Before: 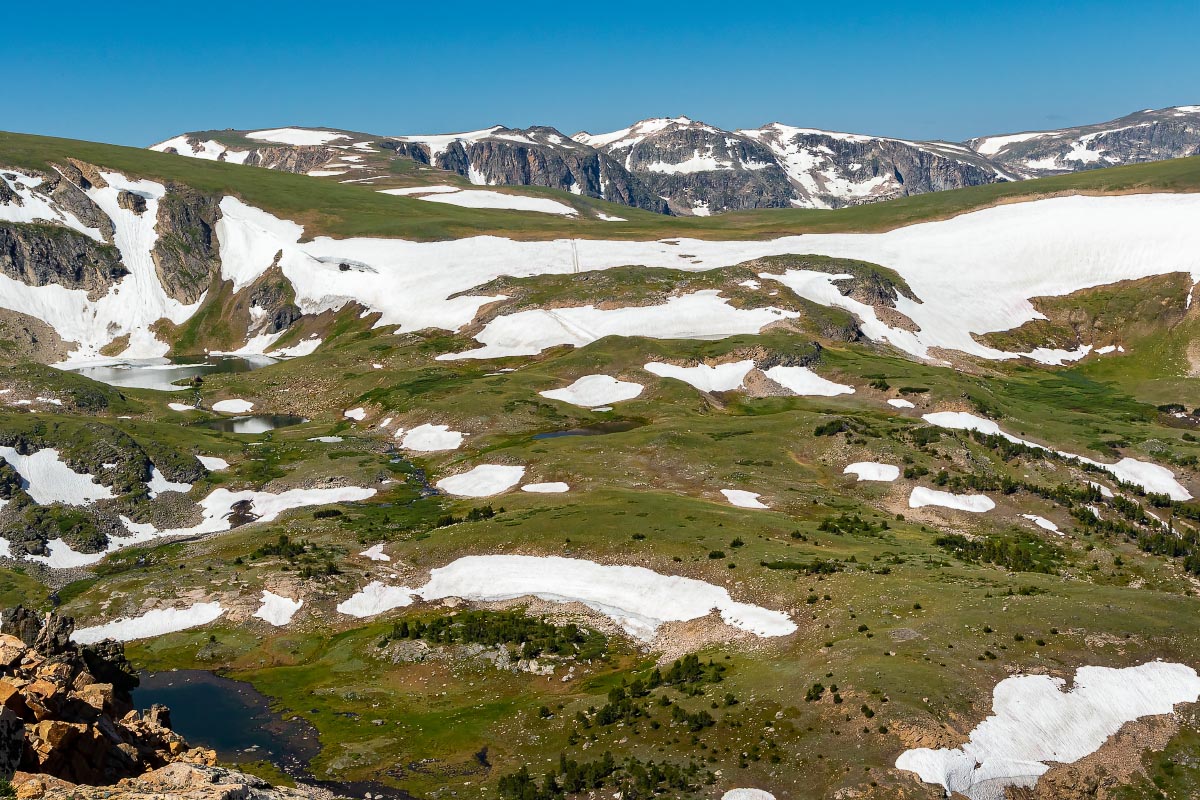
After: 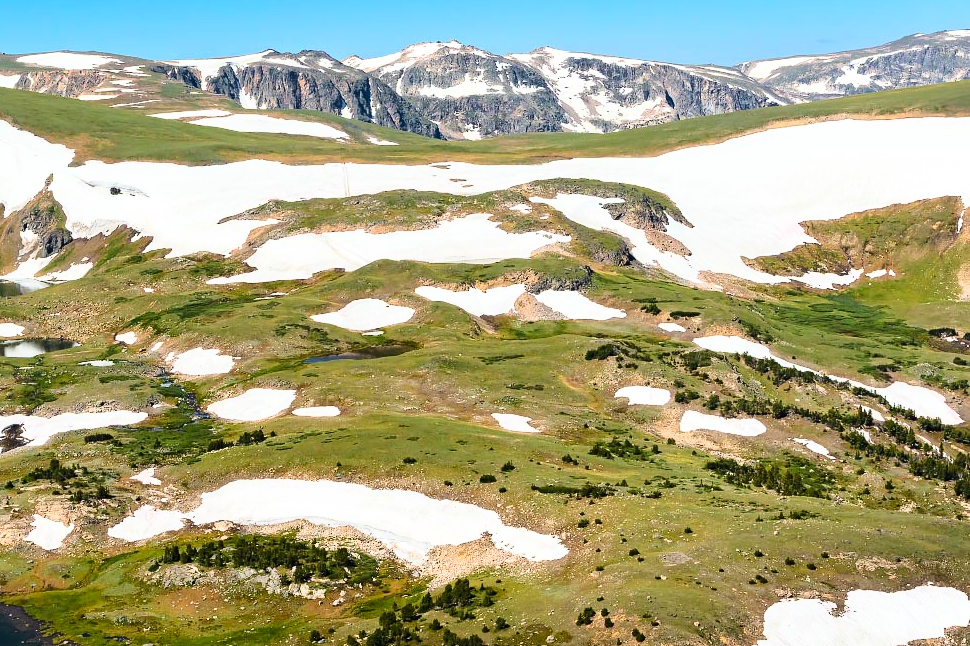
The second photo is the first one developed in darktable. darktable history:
color zones: curves: ch1 [(0, 0.523) (0.143, 0.545) (0.286, 0.52) (0.429, 0.506) (0.571, 0.503) (0.714, 0.503) (0.857, 0.508) (1, 0.523)]
base curve: curves: ch0 [(0, 0) (0.032, 0.037) (0.105, 0.228) (0.435, 0.76) (0.856, 0.983) (1, 1)]
crop: left 19.159%, top 9.58%, bottom 9.58%
